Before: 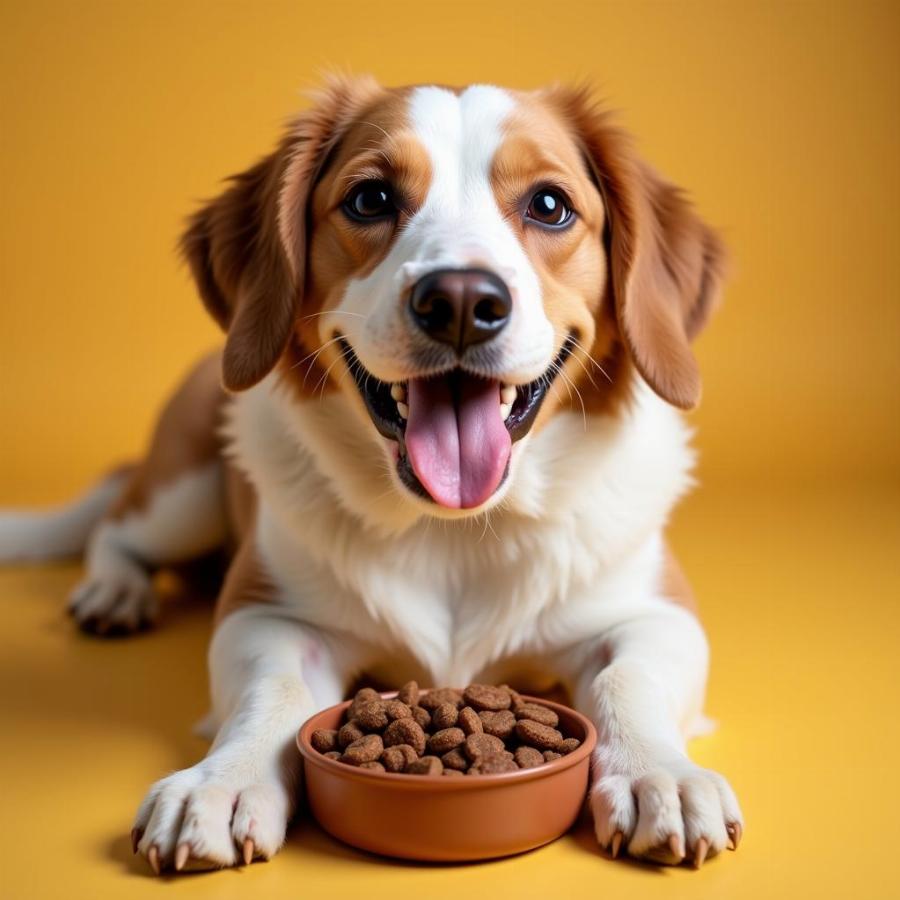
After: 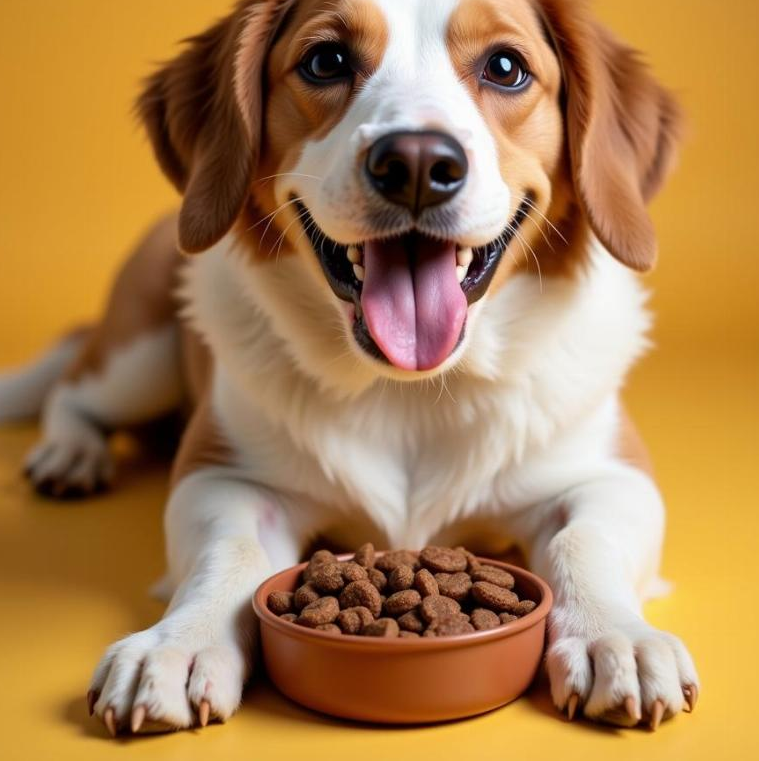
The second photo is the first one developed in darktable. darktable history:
crop and rotate: left 4.911%, top 15.404%, right 10.663%
